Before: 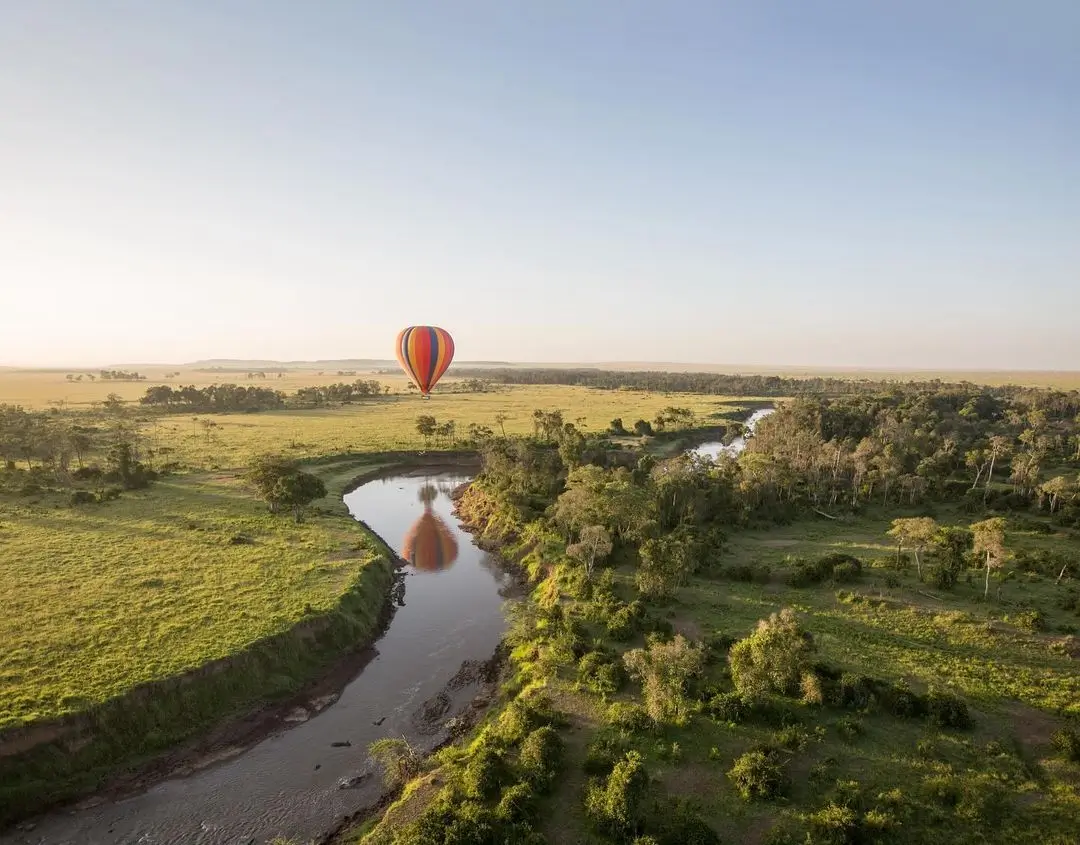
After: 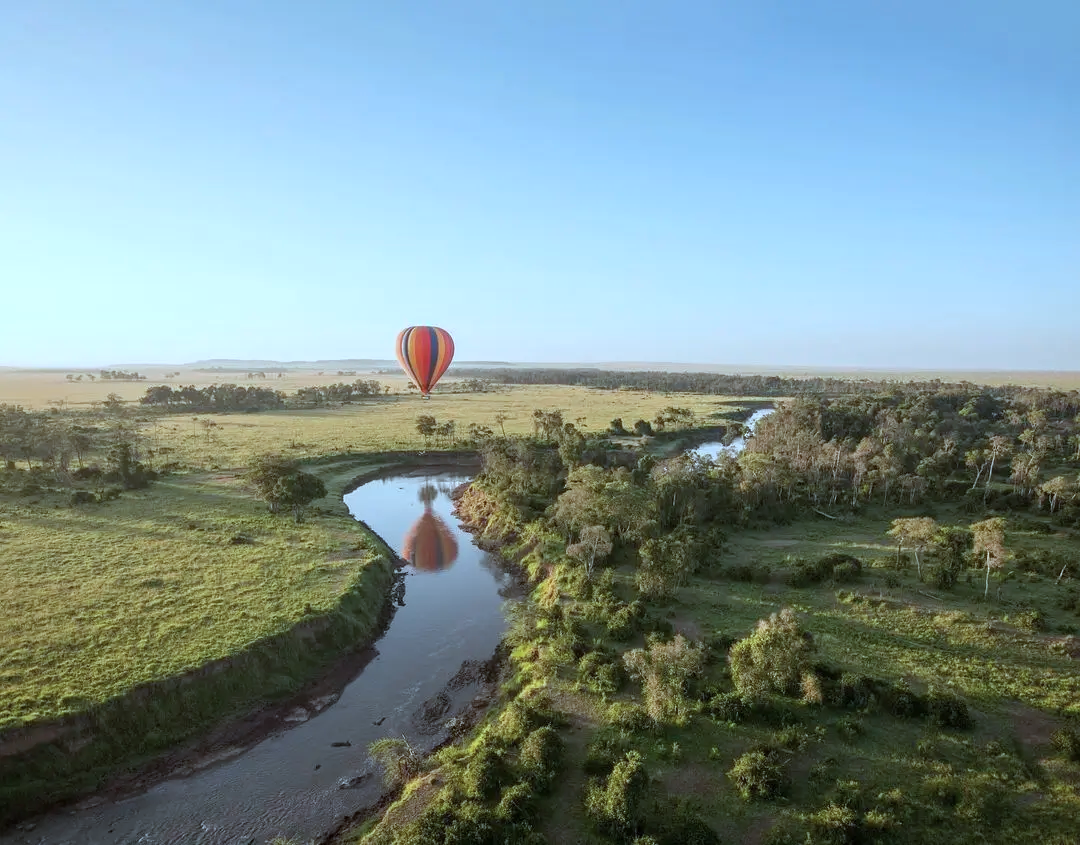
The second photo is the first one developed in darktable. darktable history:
color correction: highlights a* -9.46, highlights b* -23.73
